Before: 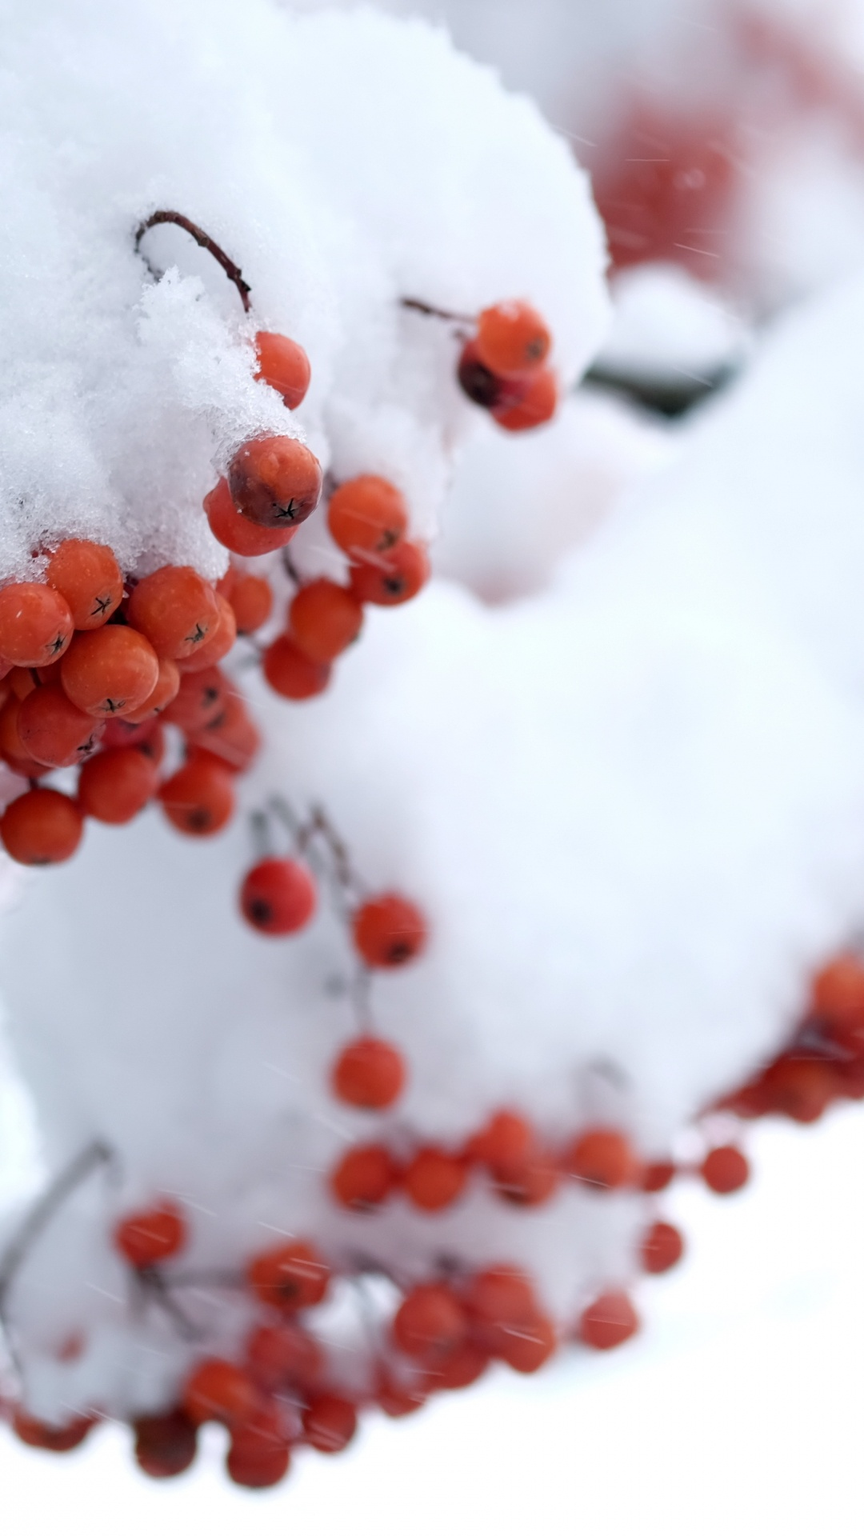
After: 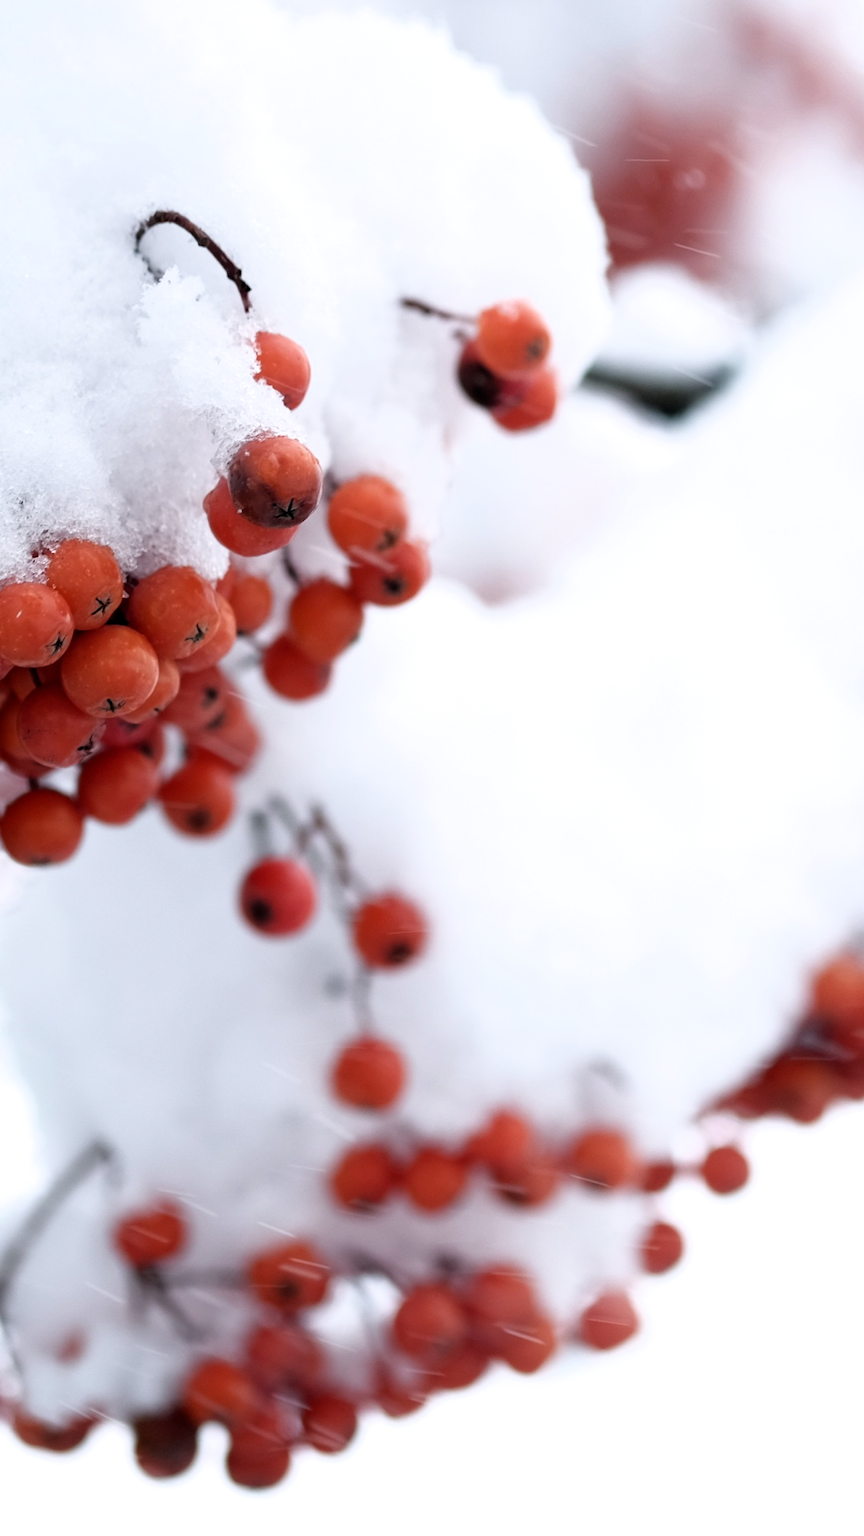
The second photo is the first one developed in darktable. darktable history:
filmic rgb: black relative exposure -7.97 EV, white relative exposure 2.34 EV, threshold 2.99 EV, hardness 6.52, enable highlight reconstruction true
